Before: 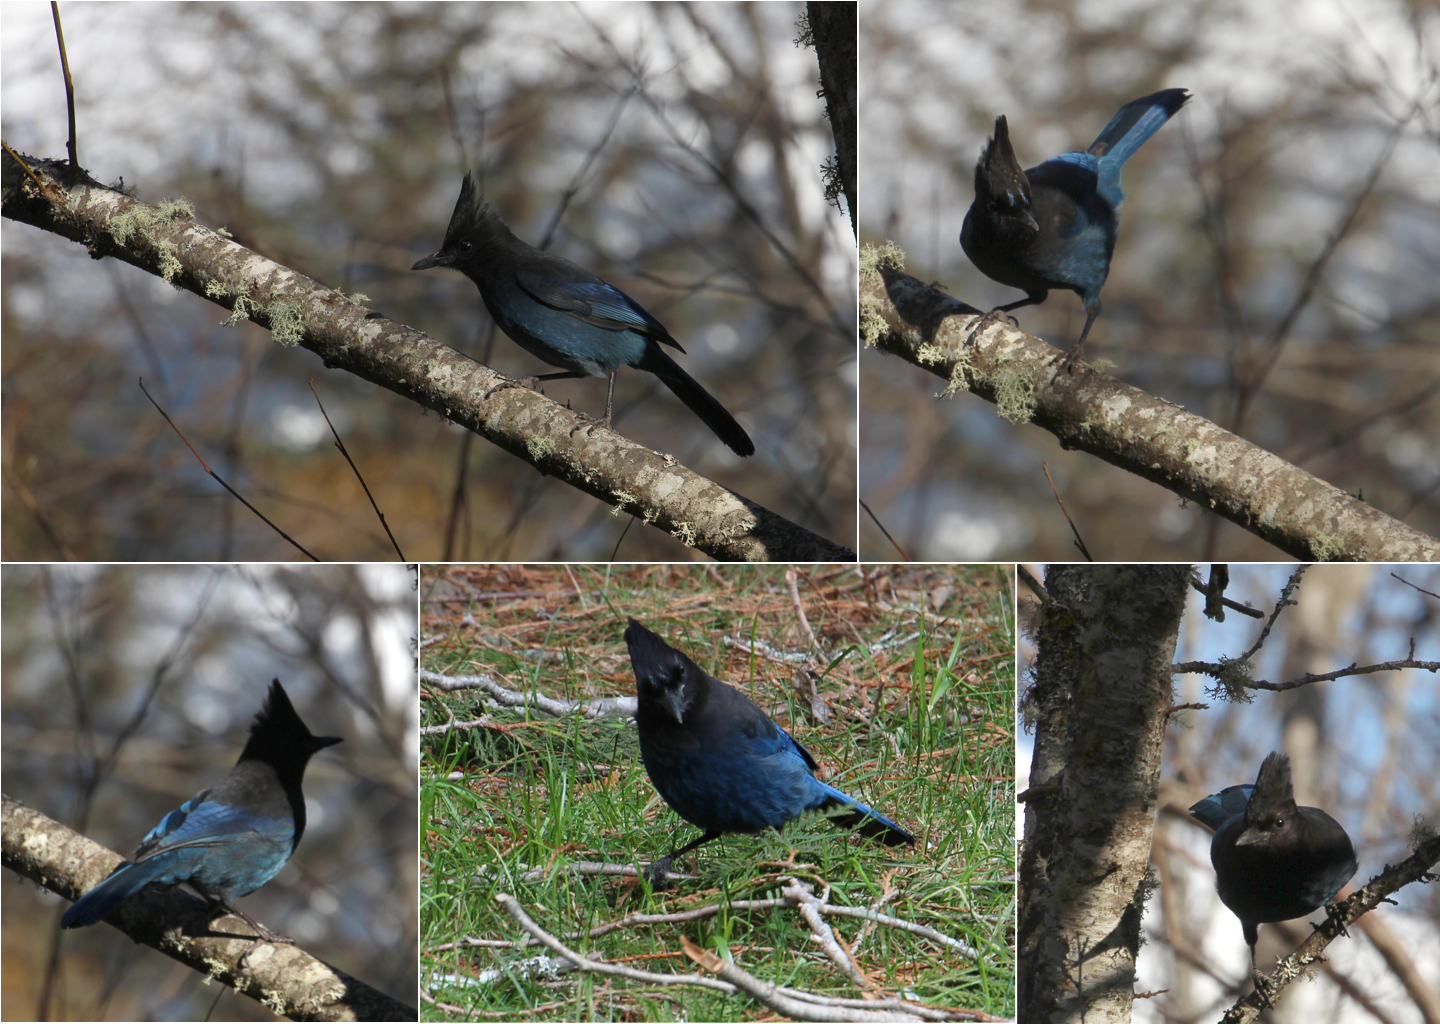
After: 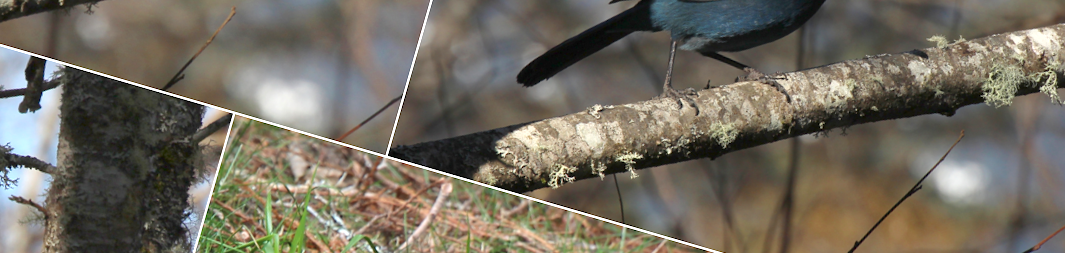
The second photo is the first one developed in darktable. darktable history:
exposure: exposure 0.6 EV, compensate highlight preservation false
crop and rotate: angle 16.12°, top 30.835%, bottom 35.653%
